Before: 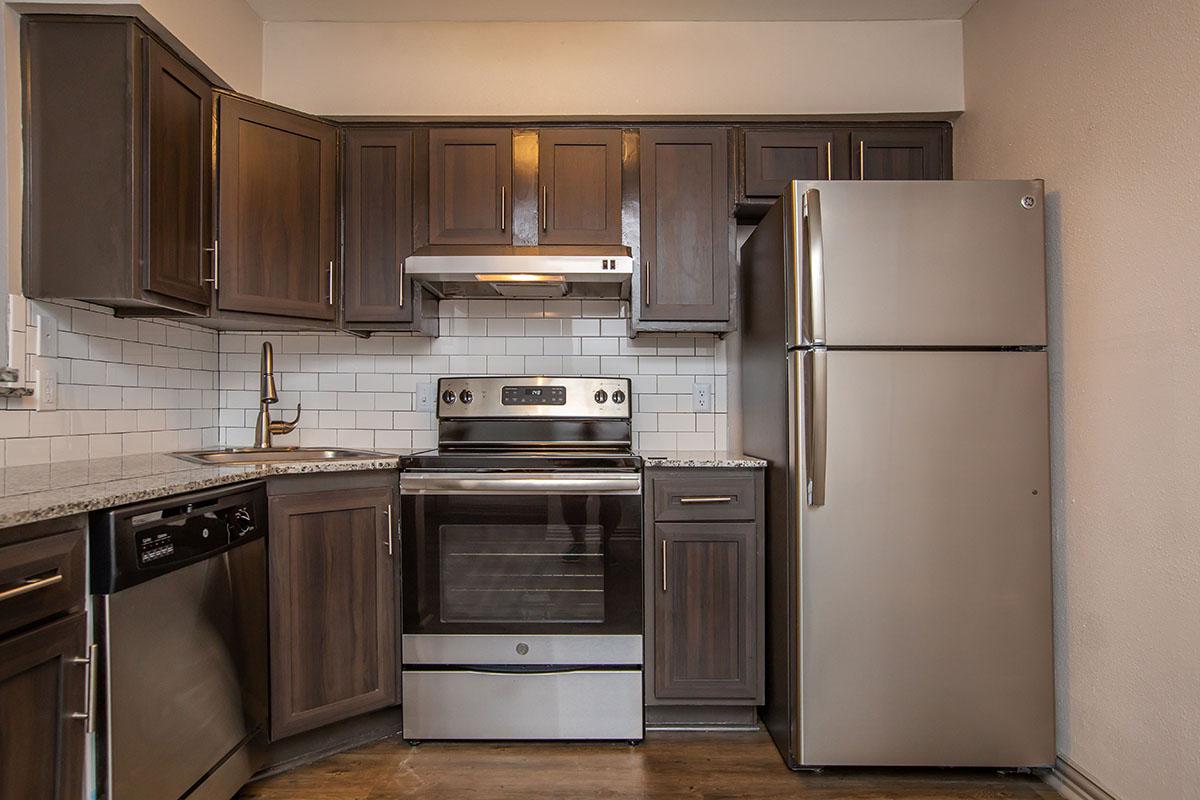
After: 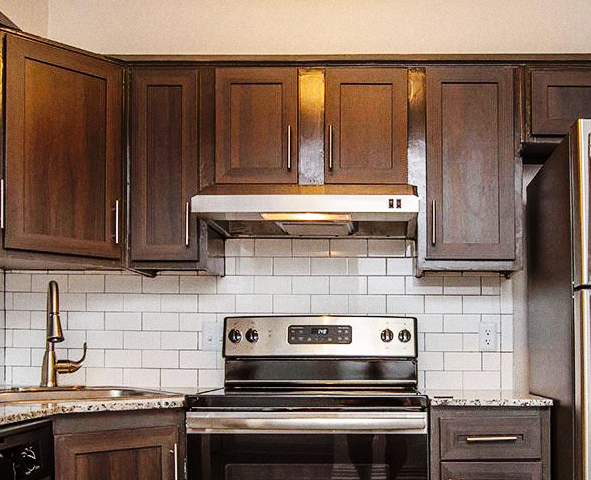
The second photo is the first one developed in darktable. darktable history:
crop: left 17.835%, top 7.675%, right 32.881%, bottom 32.213%
grain: coarseness 0.09 ISO
base curve: curves: ch0 [(0, 0) (0.036, 0.025) (0.121, 0.166) (0.206, 0.329) (0.605, 0.79) (1, 1)], preserve colors none
